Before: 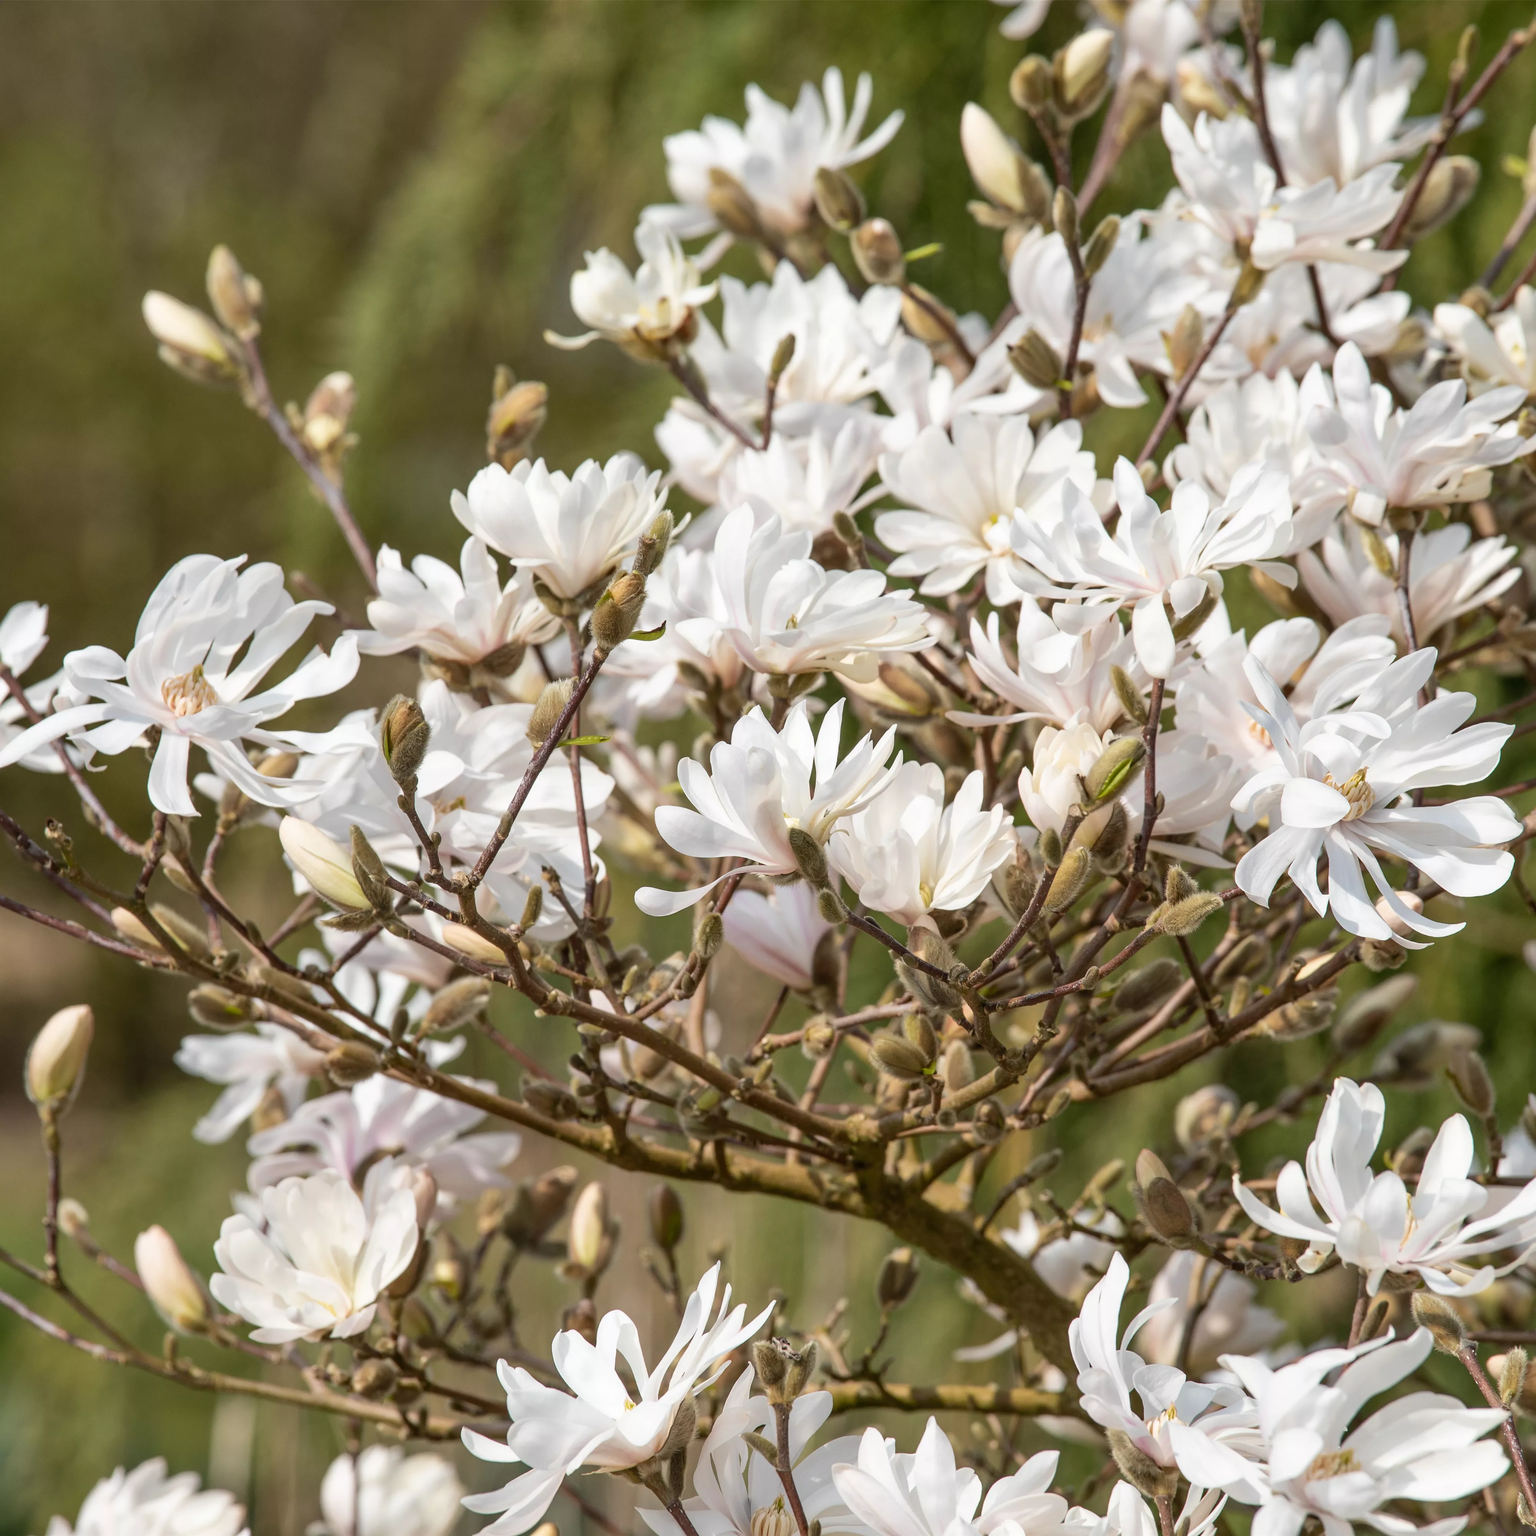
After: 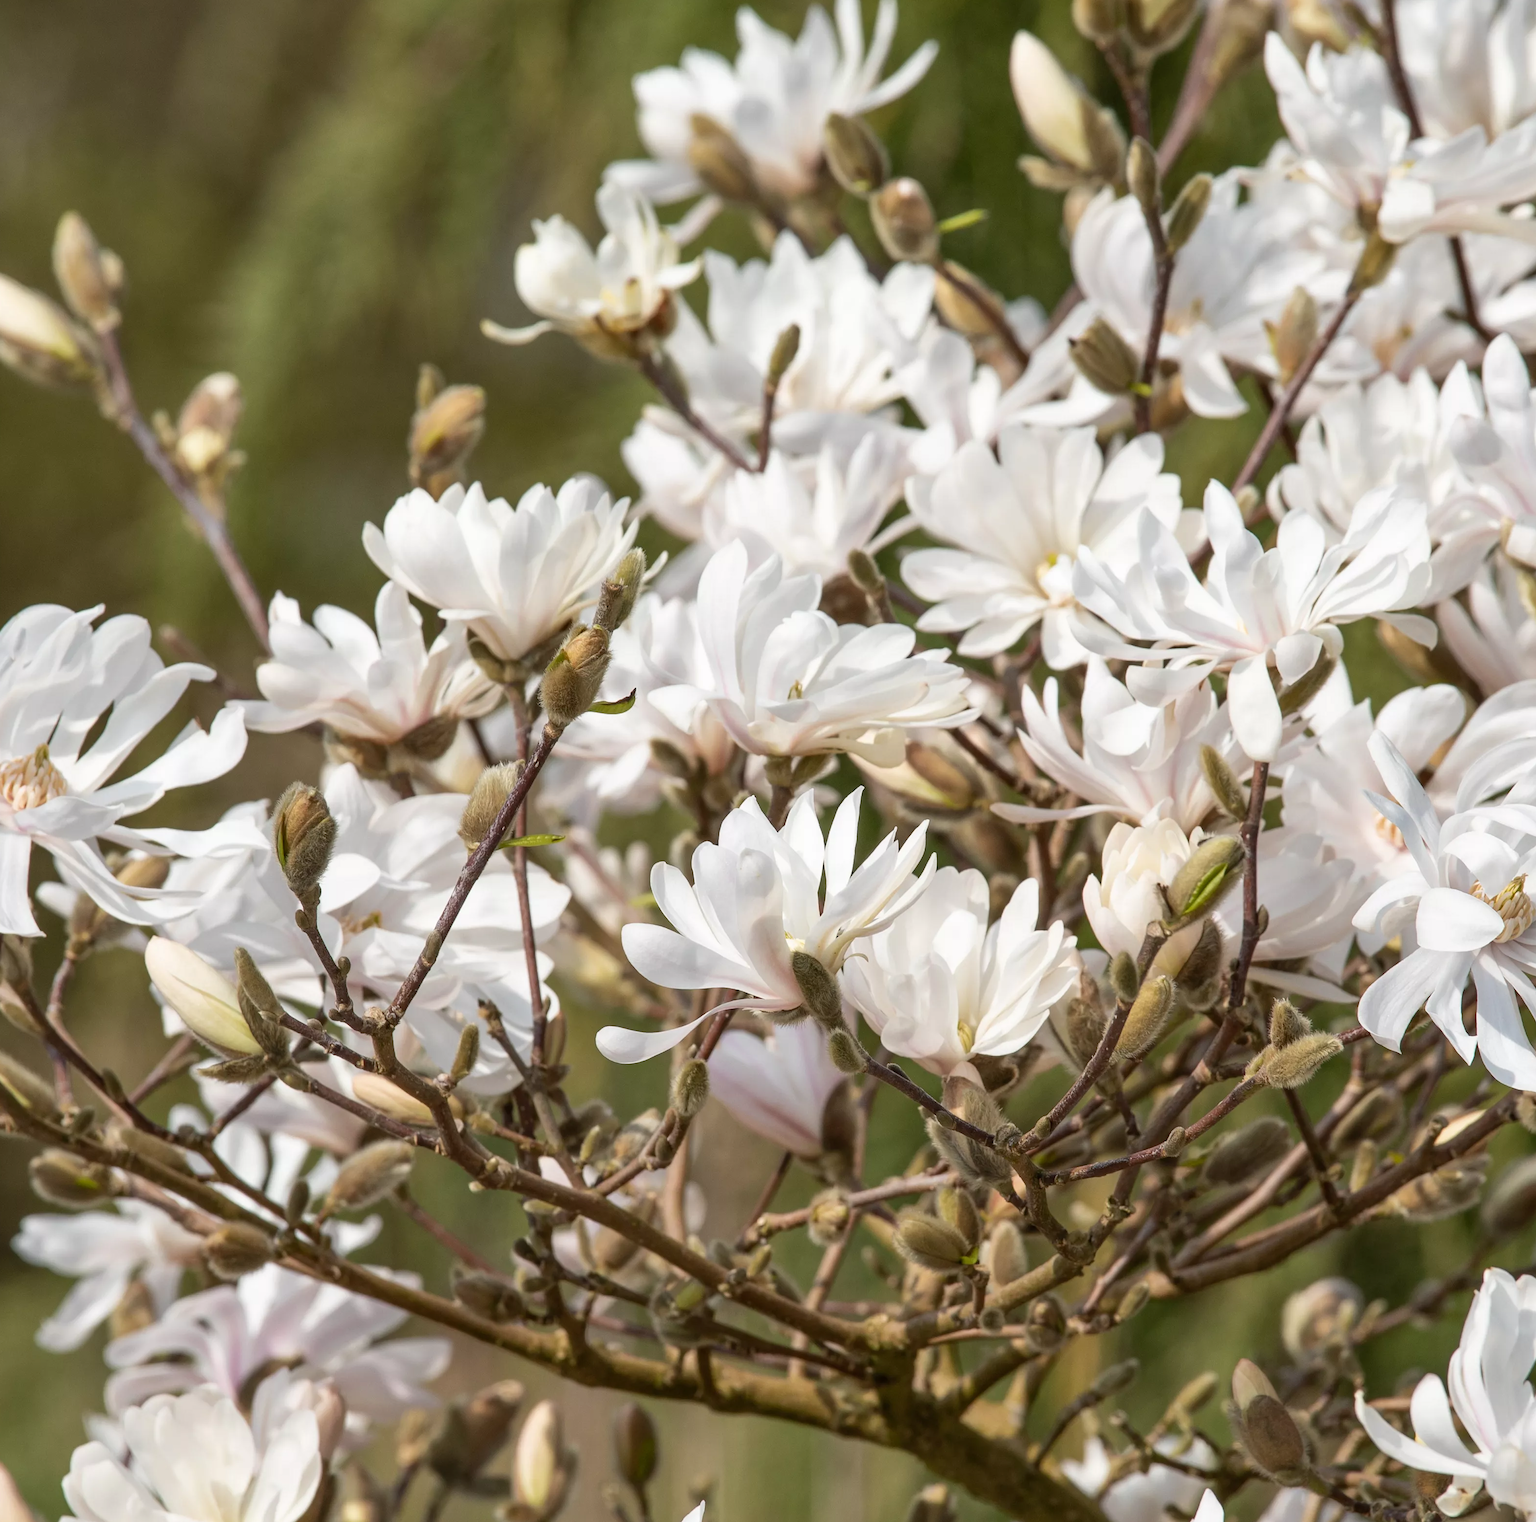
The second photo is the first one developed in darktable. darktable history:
crop and rotate: left 10.77%, top 5.1%, right 10.41%, bottom 16.76%
base curve: curves: ch0 [(0, 0) (0.303, 0.277) (1, 1)]
